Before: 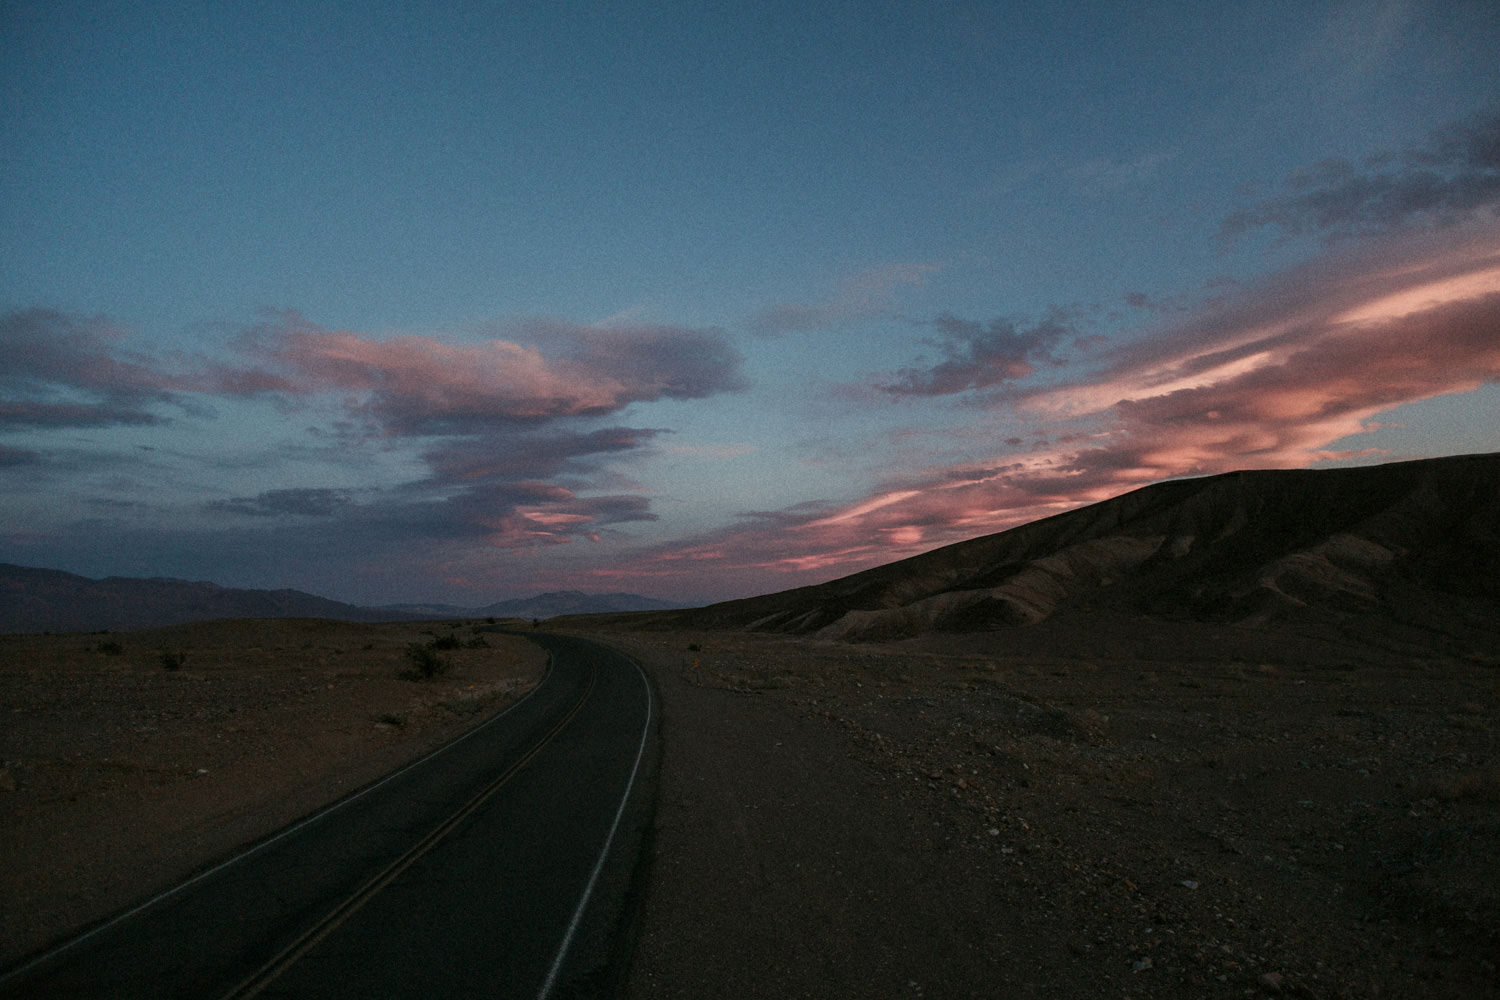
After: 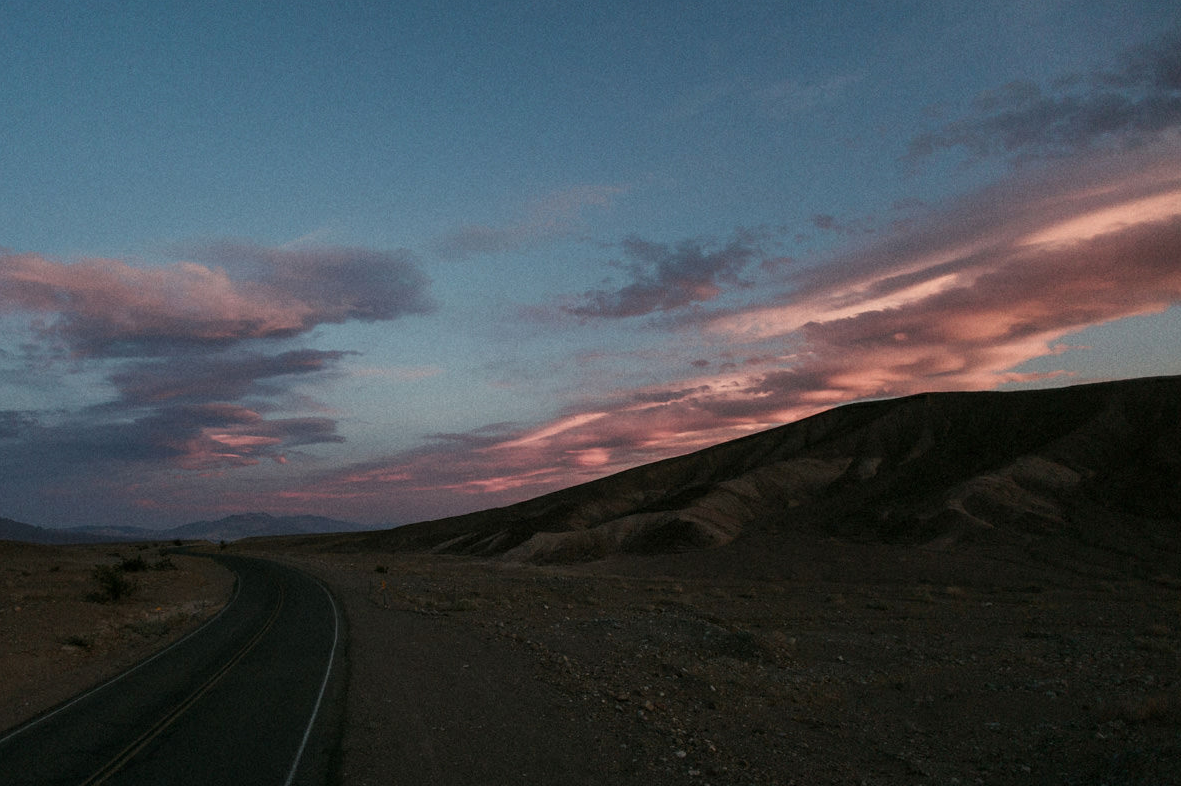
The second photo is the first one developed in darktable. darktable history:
crop and rotate: left 20.87%, top 7.808%, right 0.376%, bottom 13.561%
